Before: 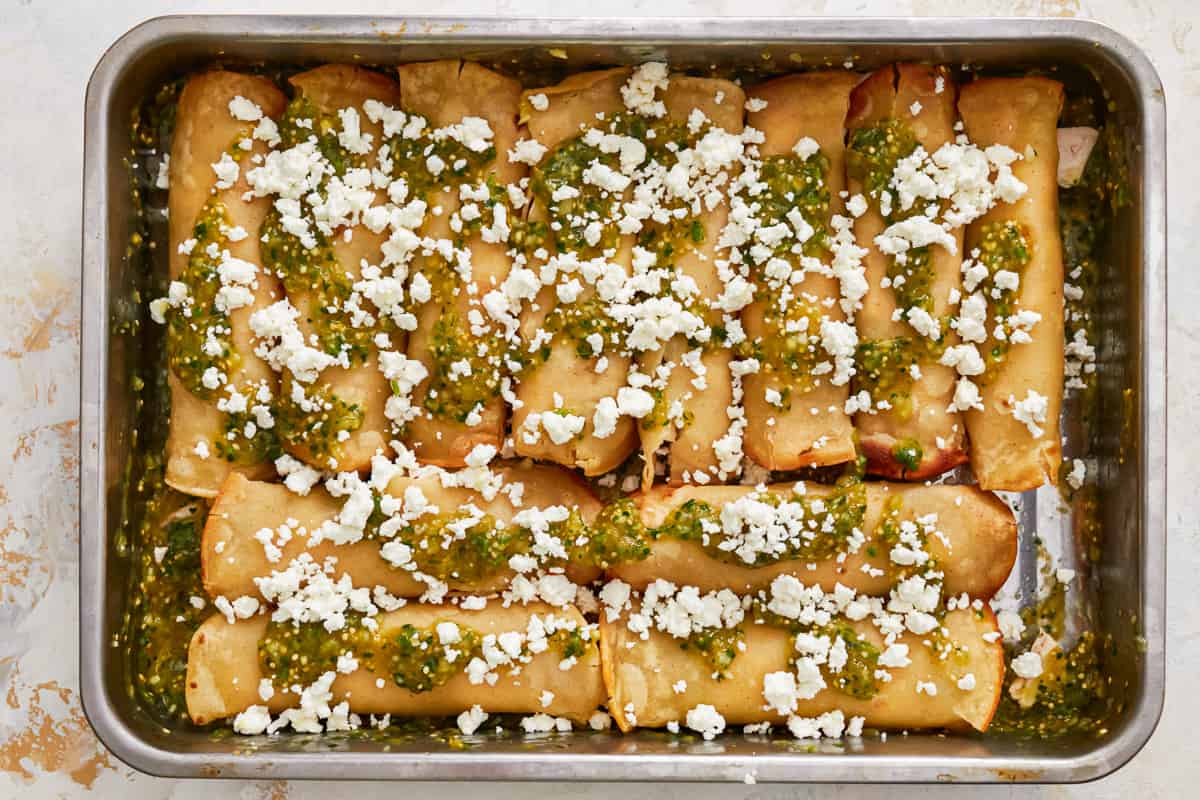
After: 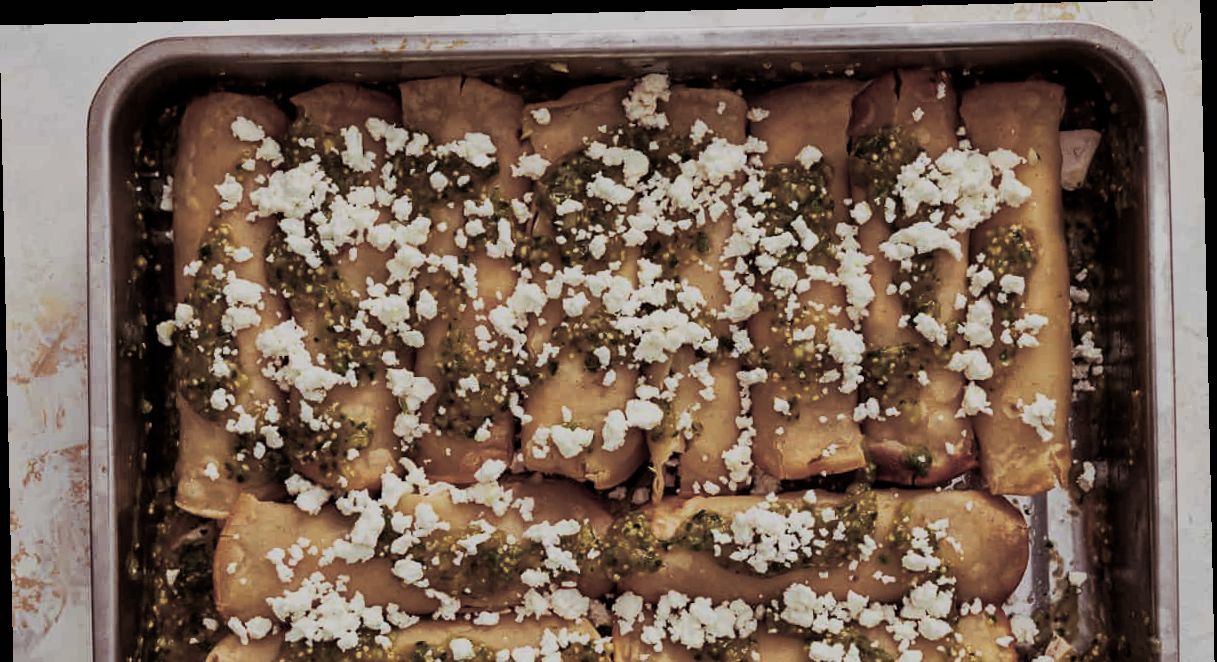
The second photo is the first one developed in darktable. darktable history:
filmic rgb: black relative exposure -7.15 EV, white relative exposure 5.36 EV, hardness 3.02, color science v6 (2022)
rotate and perspective: rotation -1.24°, automatic cropping off
crop: bottom 19.644%
rgb curve: curves: ch0 [(0, 0) (0.415, 0.237) (1, 1)]
split-toning: shadows › saturation 0.24, highlights › hue 54°, highlights › saturation 0.24
